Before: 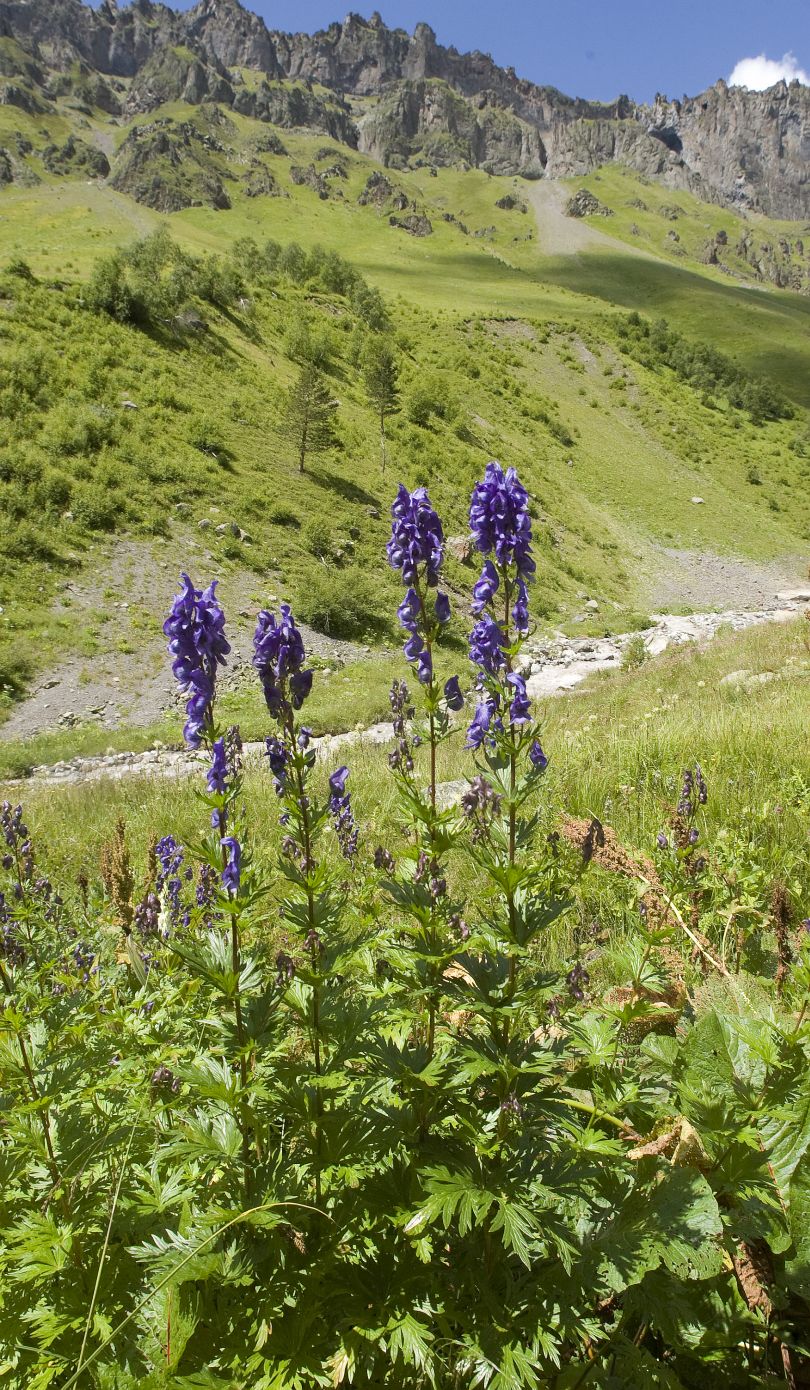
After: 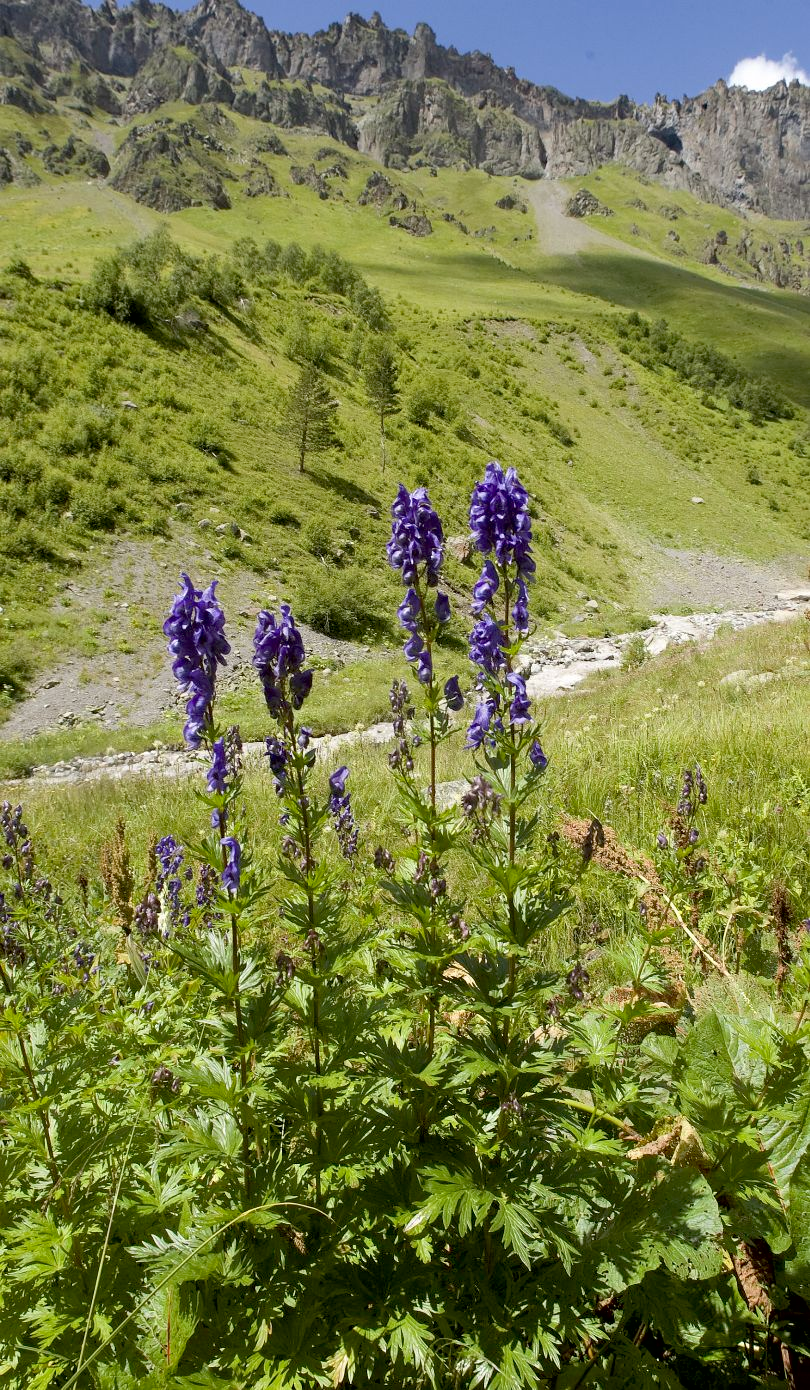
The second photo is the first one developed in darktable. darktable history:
exposure: black level correction 0.012, compensate highlight preservation false
